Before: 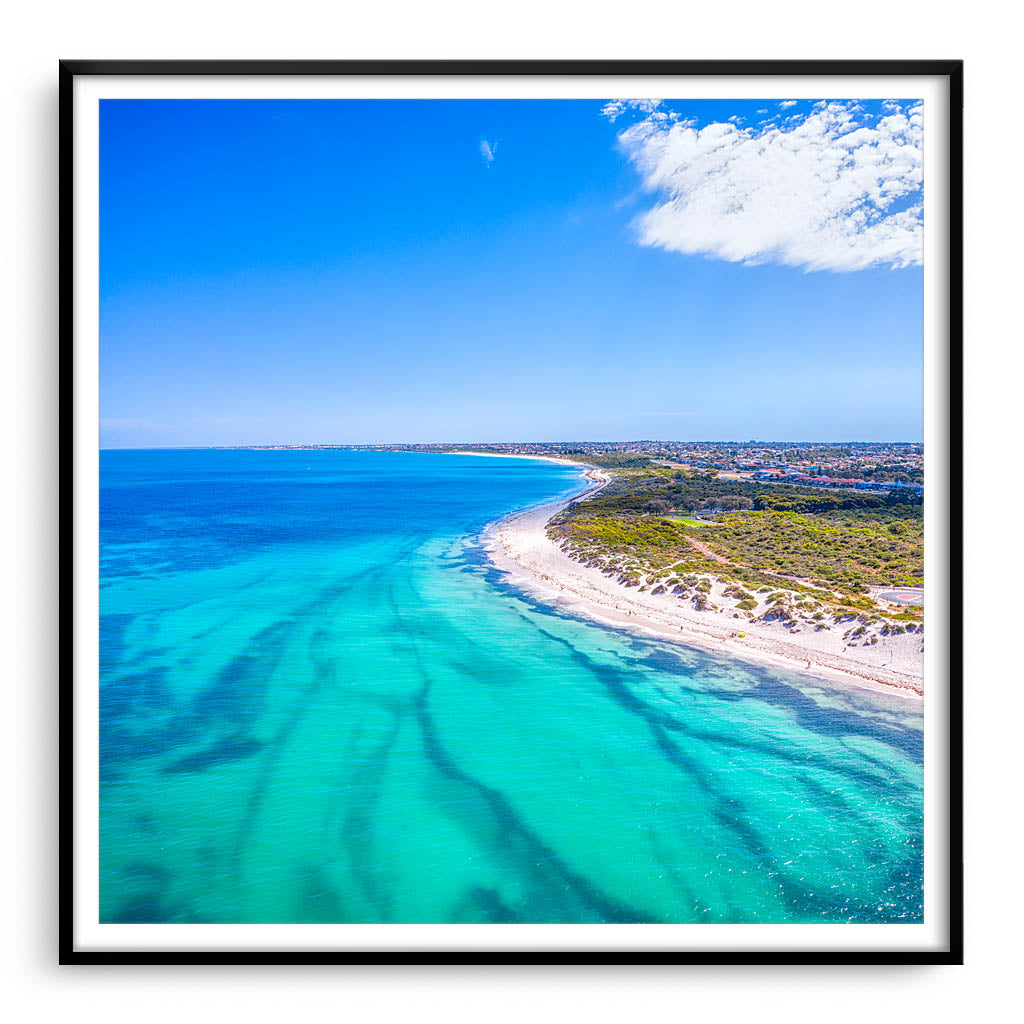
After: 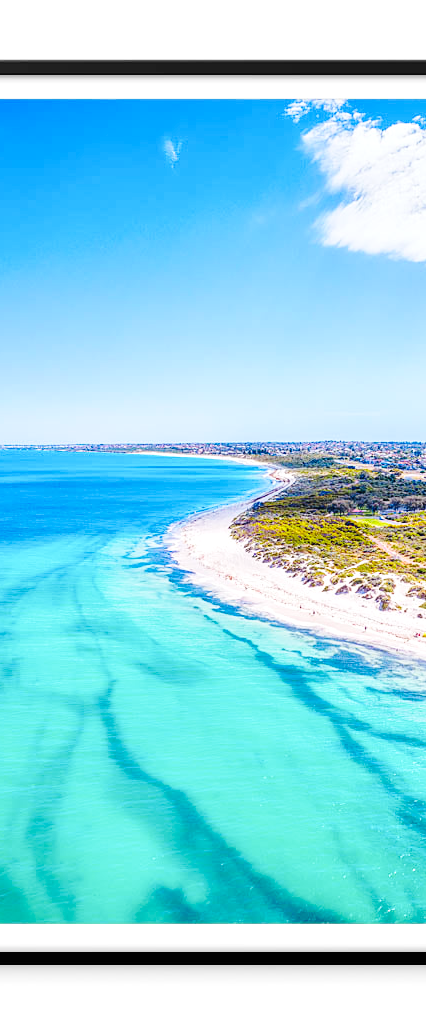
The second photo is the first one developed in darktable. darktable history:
crop: left 30.908%, right 27.428%
exposure: exposure 0.153 EV, compensate exposure bias true, compensate highlight preservation false
base curve: curves: ch0 [(0, 0) (0.036, 0.025) (0.121, 0.166) (0.206, 0.329) (0.605, 0.79) (1, 1)], preserve colors none
